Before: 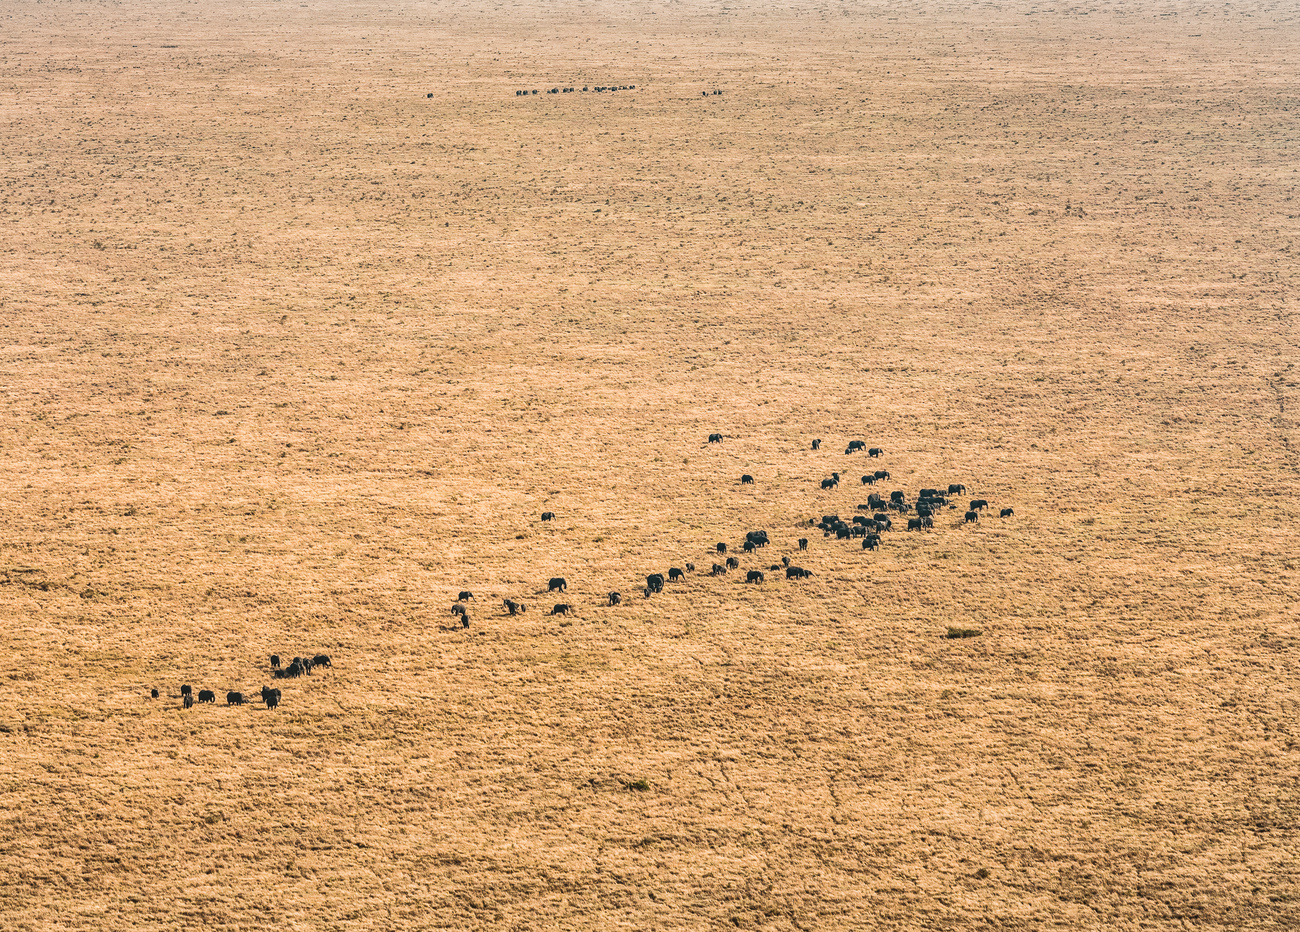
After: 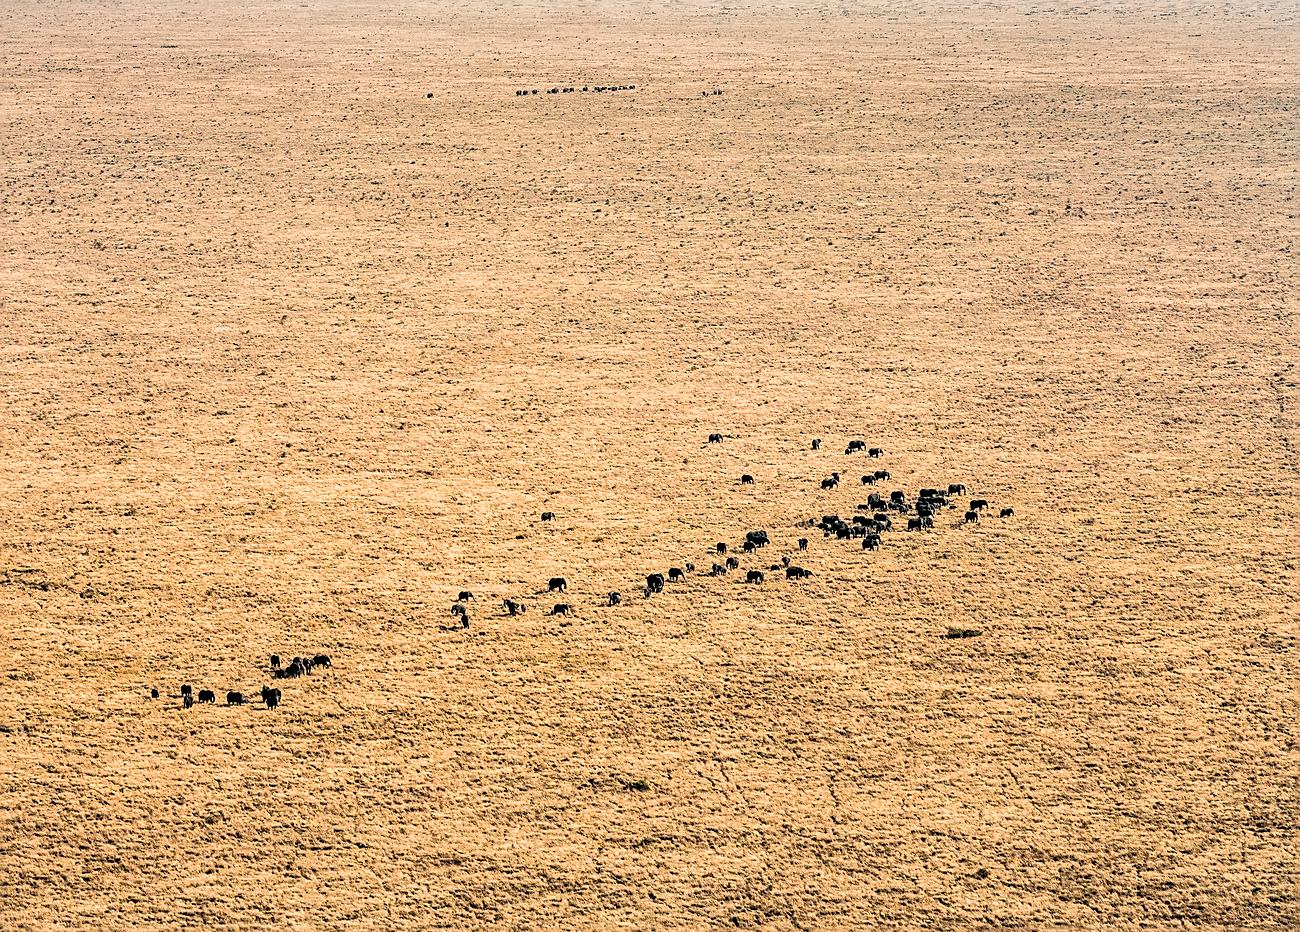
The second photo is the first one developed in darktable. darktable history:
sharpen: on, module defaults
rgb levels: levels [[0.029, 0.461, 0.922], [0, 0.5, 1], [0, 0.5, 1]]
